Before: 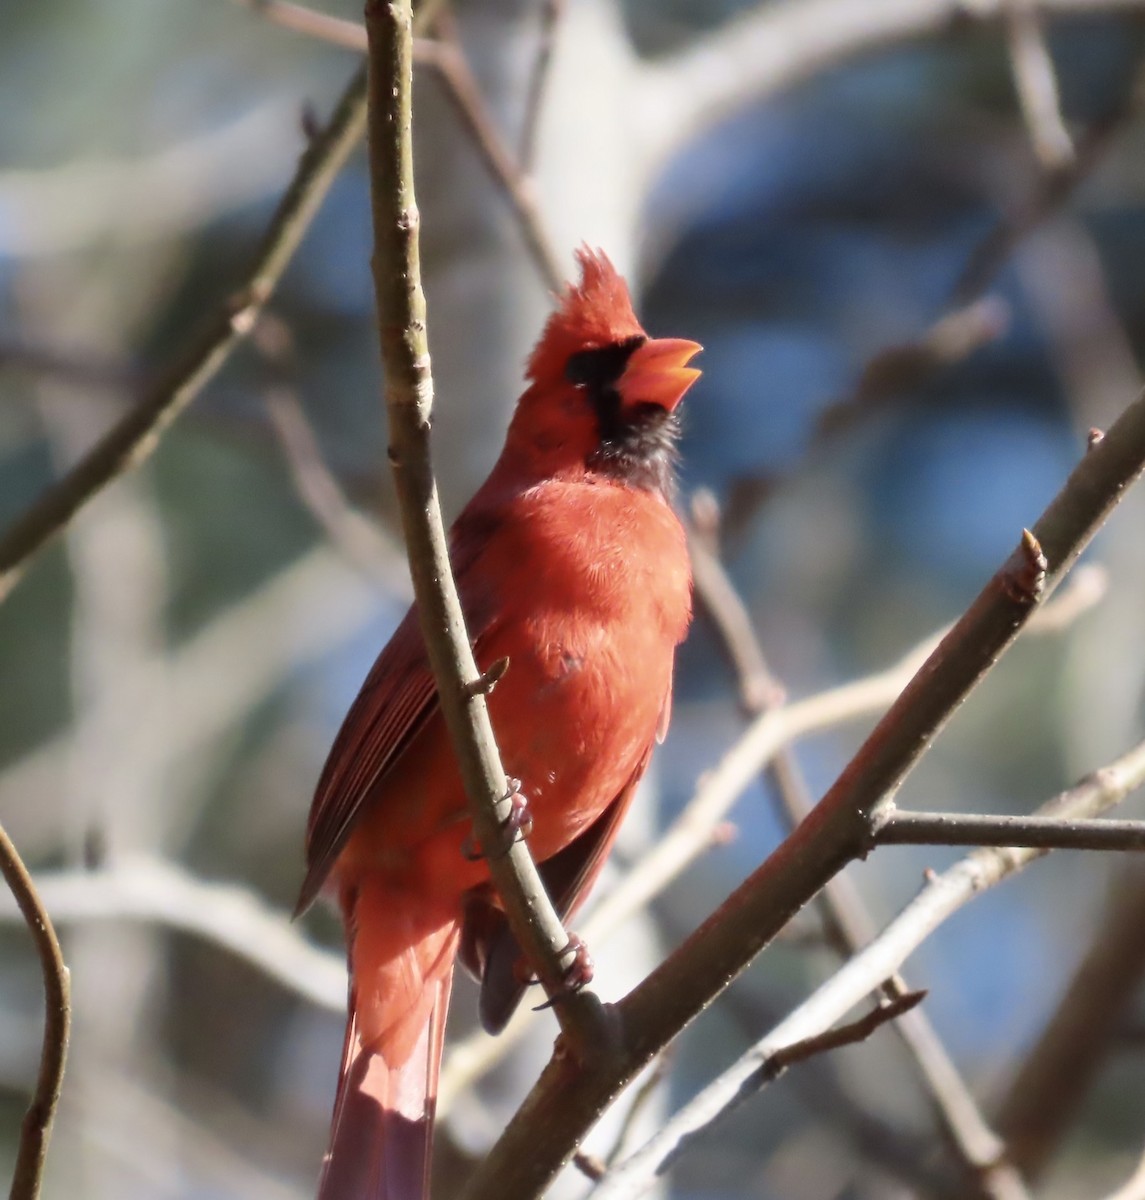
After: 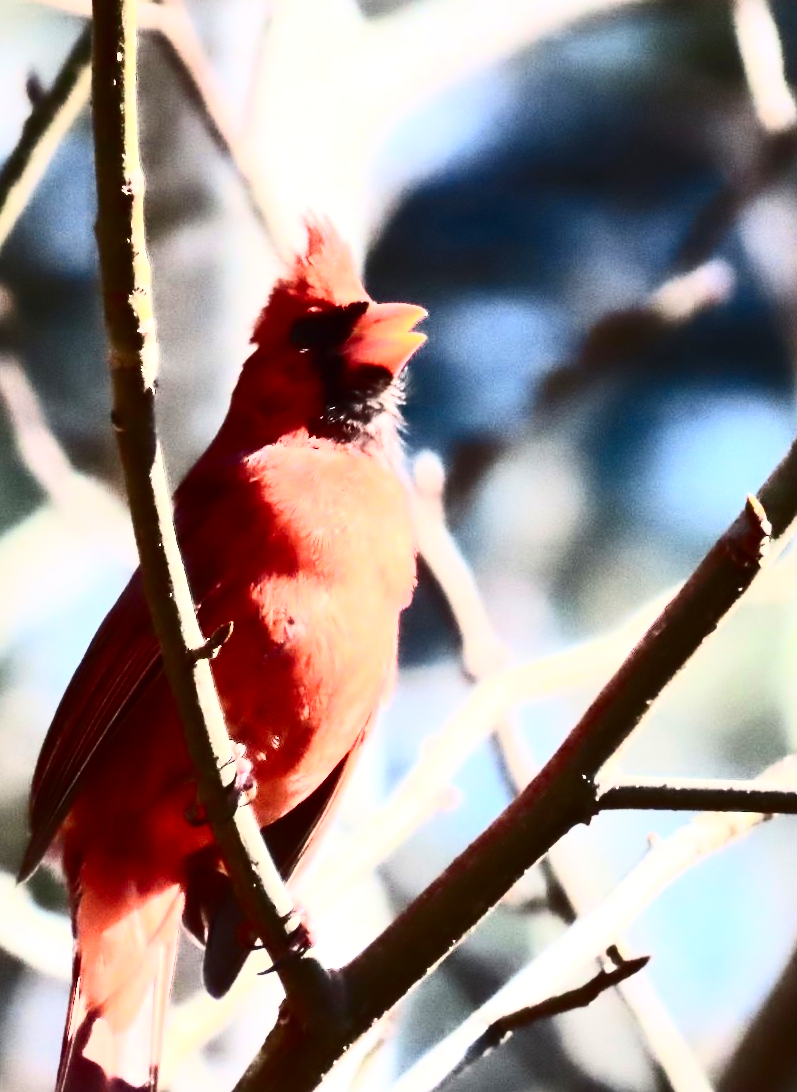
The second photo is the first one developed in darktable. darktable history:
crop and rotate: left 24.127%, top 2.949%, right 6.217%, bottom 6.003%
exposure: exposure 0.608 EV, compensate highlight preservation false
contrast brightness saturation: contrast 0.914, brightness 0.2
